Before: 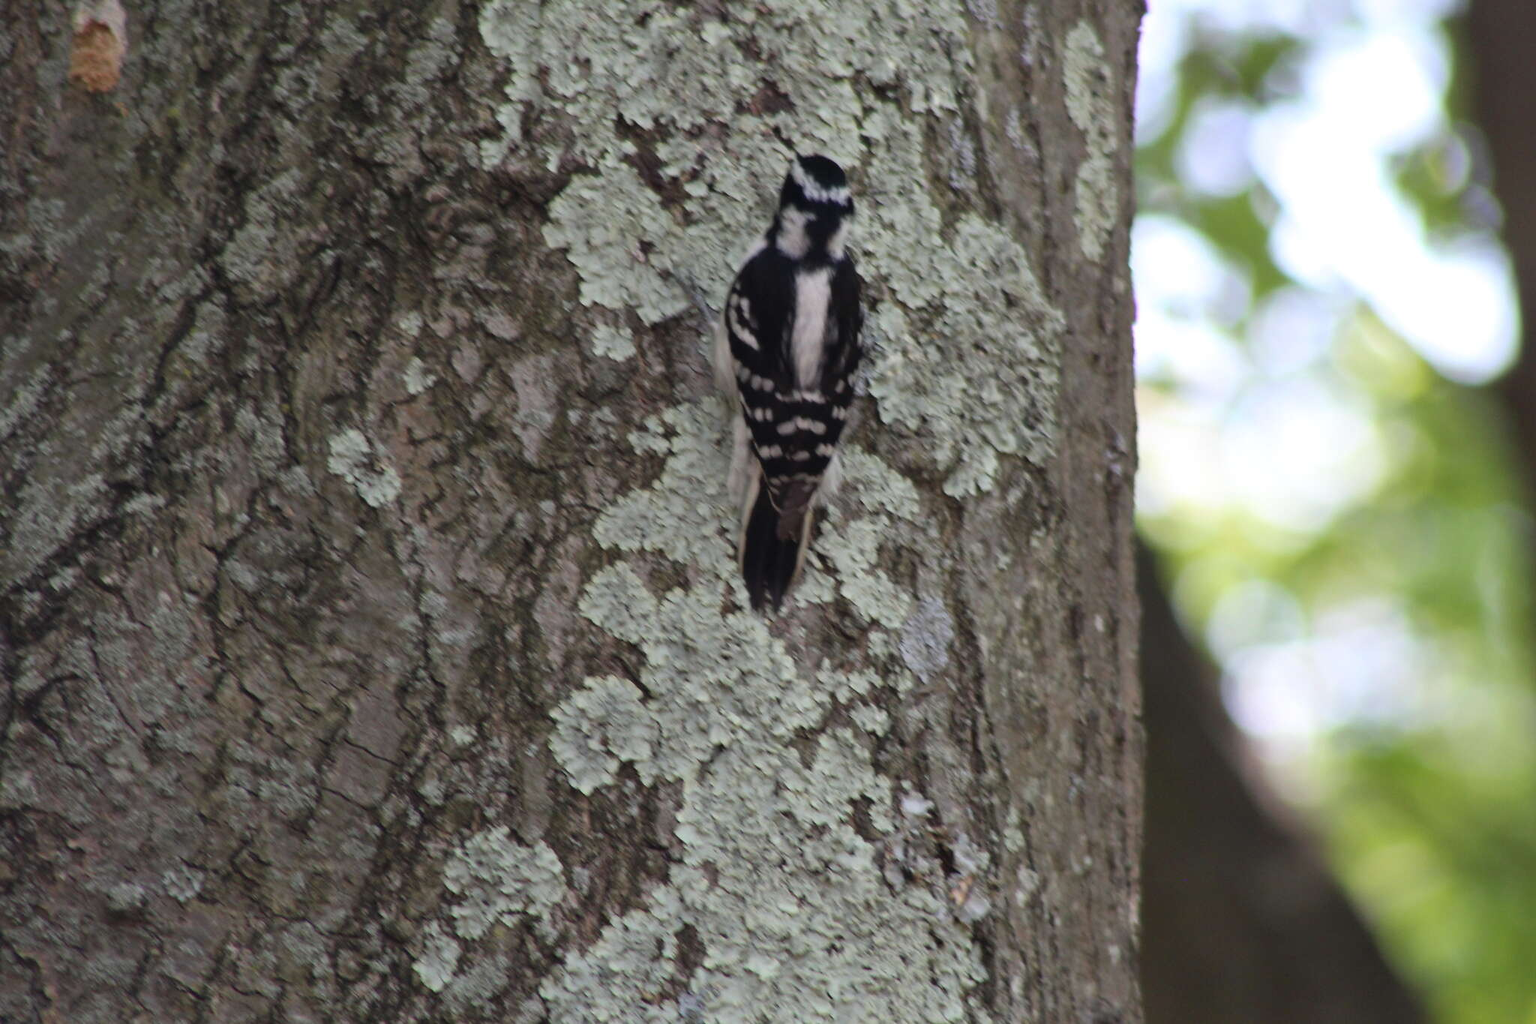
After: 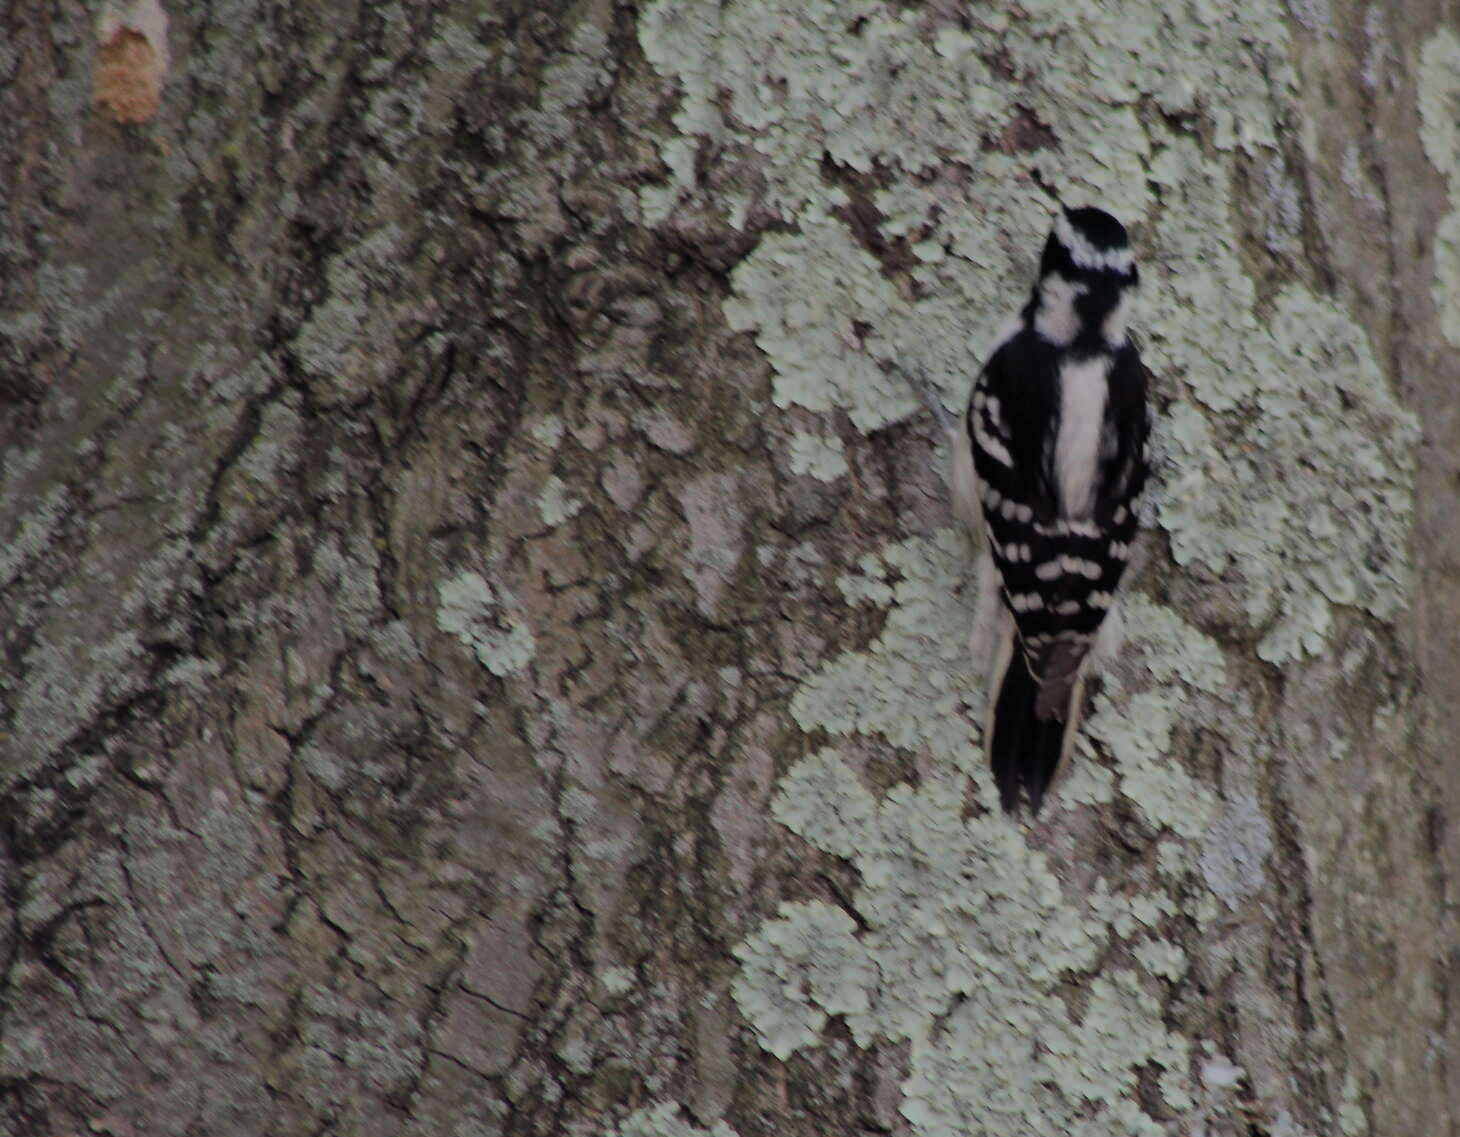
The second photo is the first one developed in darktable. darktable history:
crop: right 28.676%, bottom 16.675%
filmic rgb: black relative exposure -8.79 EV, white relative exposure 4.98 EV, target black luminance 0%, hardness 3.78, latitude 66.63%, contrast 0.821, highlights saturation mix 10.82%, shadows ↔ highlights balance 20%
